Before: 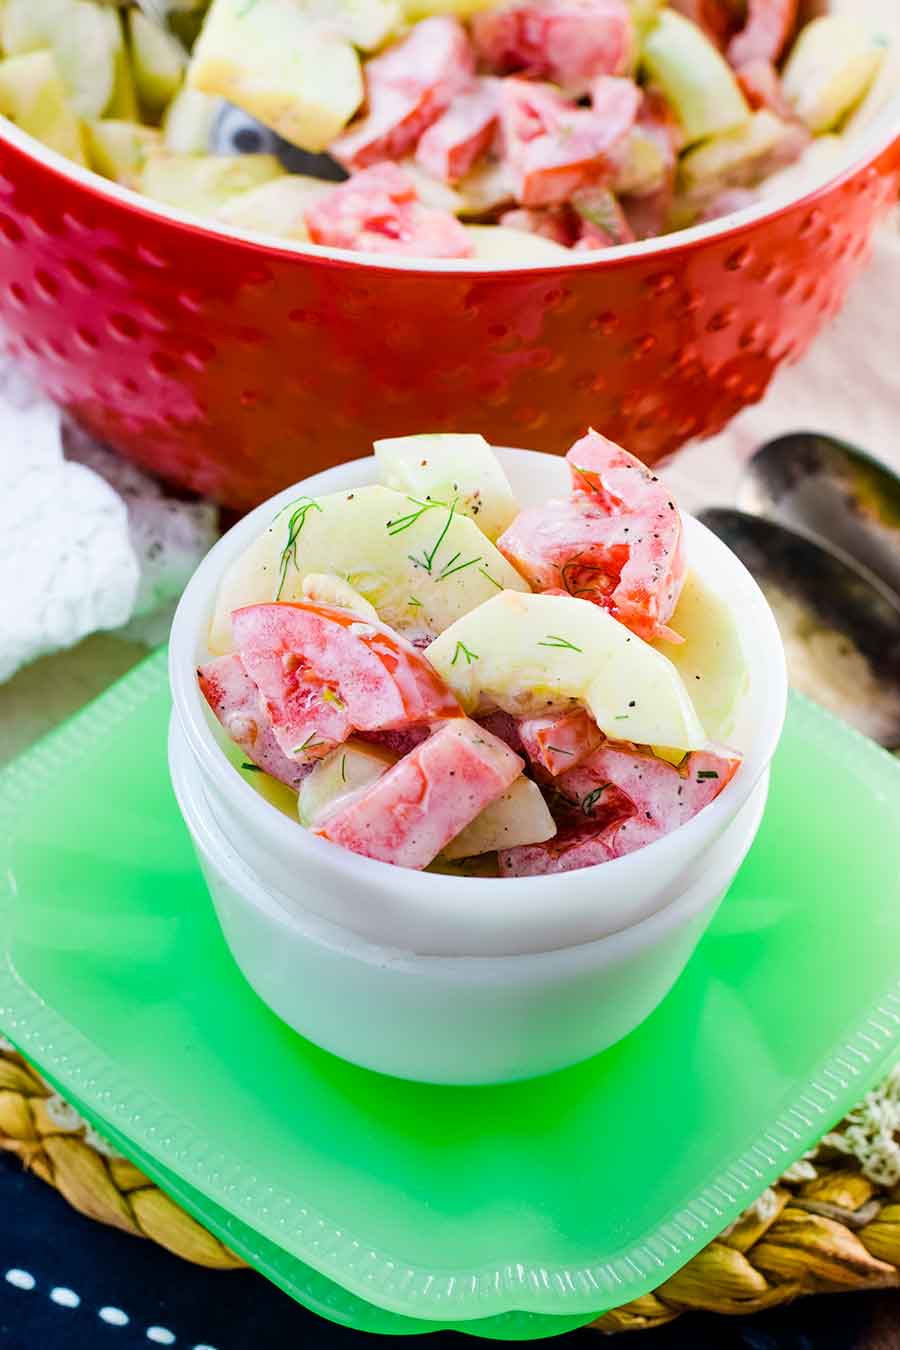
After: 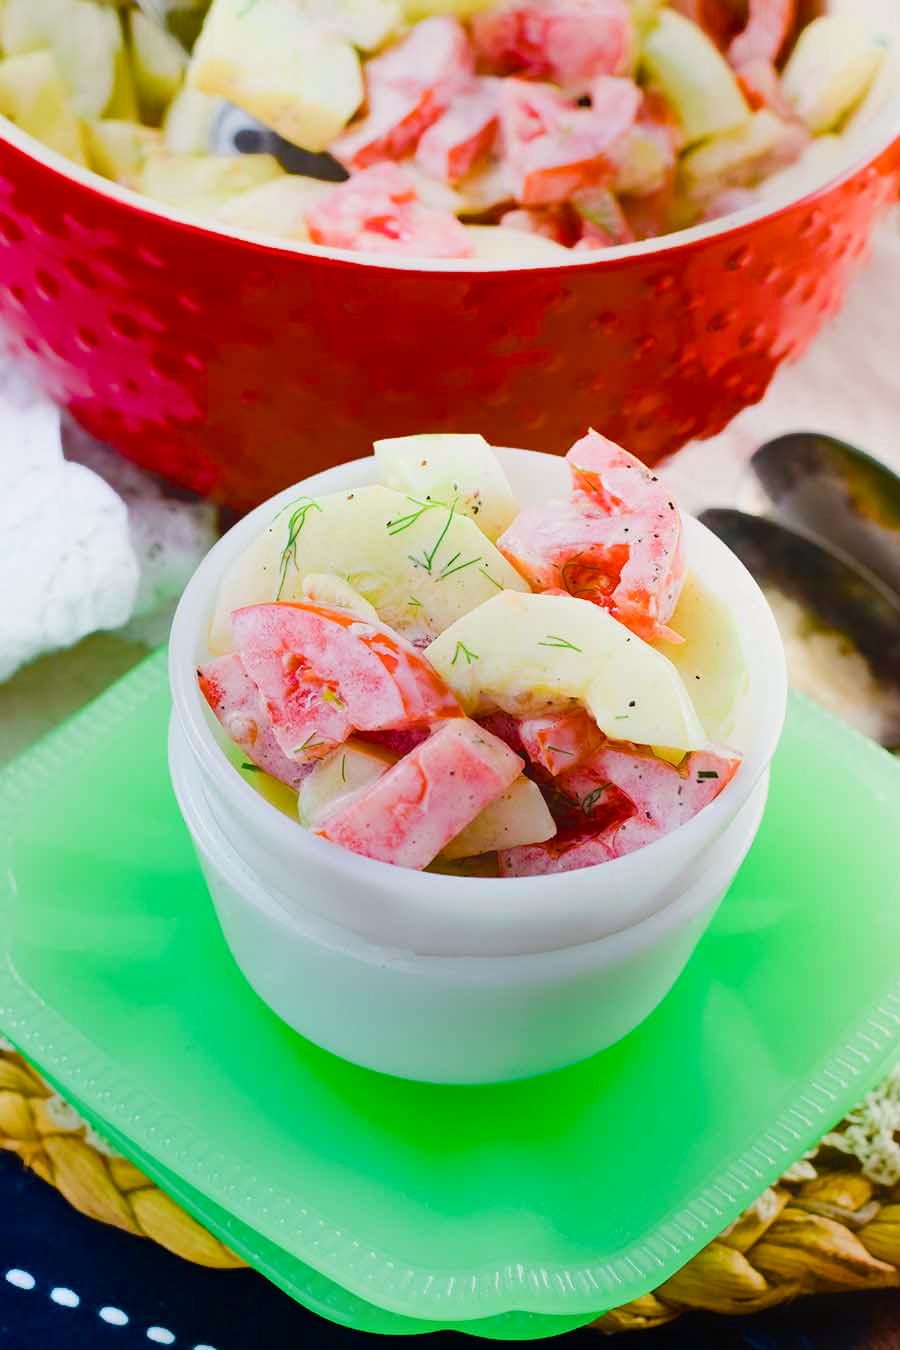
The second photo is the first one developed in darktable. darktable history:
shadows and highlights: shadows 34.83, highlights -35.05, highlights color adjustment 0.015%, soften with gaussian
contrast equalizer: octaves 7, y [[0.6 ×6], [0.55 ×6], [0 ×6], [0 ×6], [0 ×6]], mix -0.997
color balance rgb: perceptual saturation grading › global saturation 20%, perceptual saturation grading › highlights -25.265%, perceptual saturation grading › shadows 49.269%
